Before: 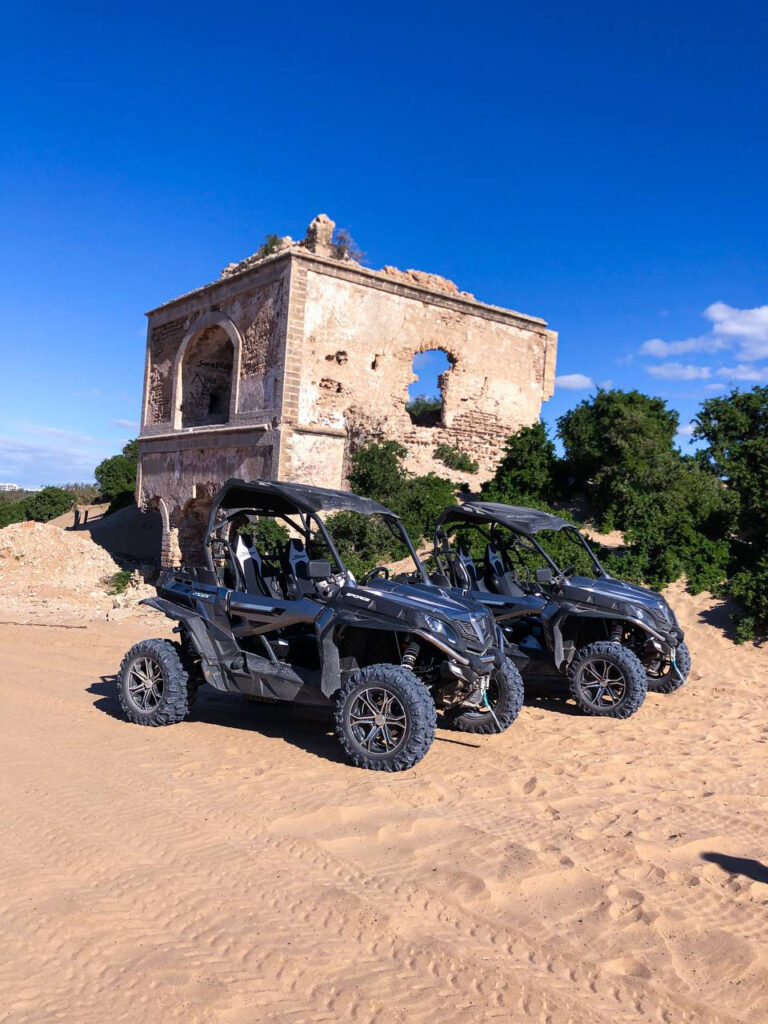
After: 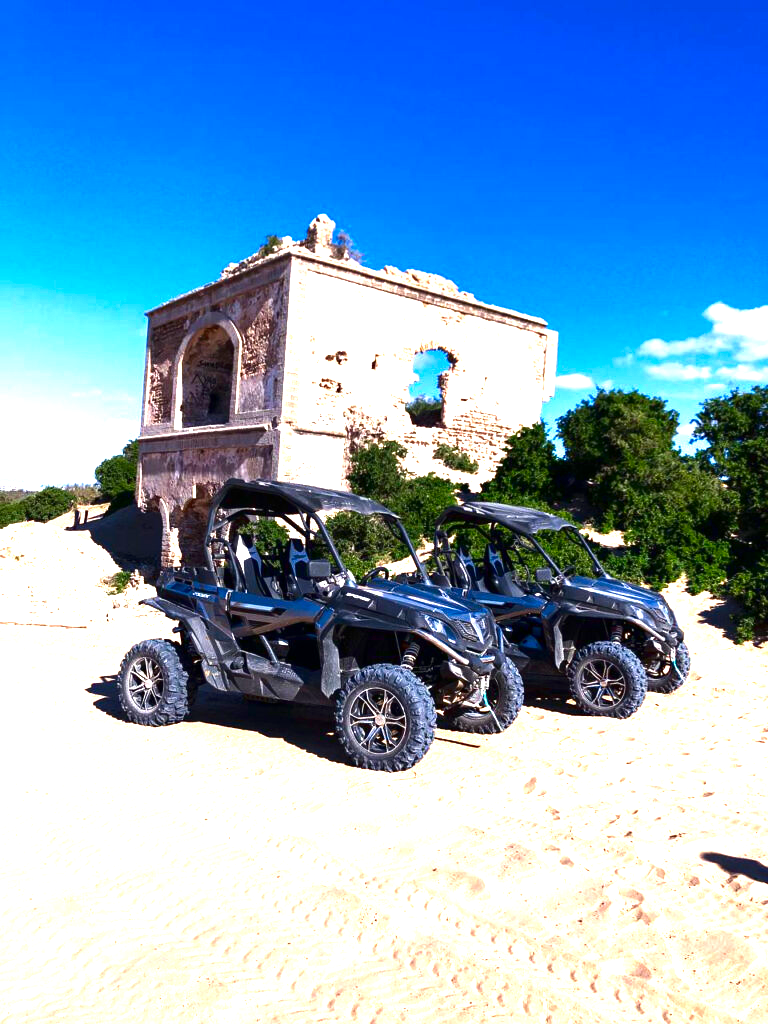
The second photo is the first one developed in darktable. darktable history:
exposure: black level correction 0, exposure 1.45 EV, compensate exposure bias true, compensate highlight preservation false
contrast brightness saturation: brightness -0.25, saturation 0.2
